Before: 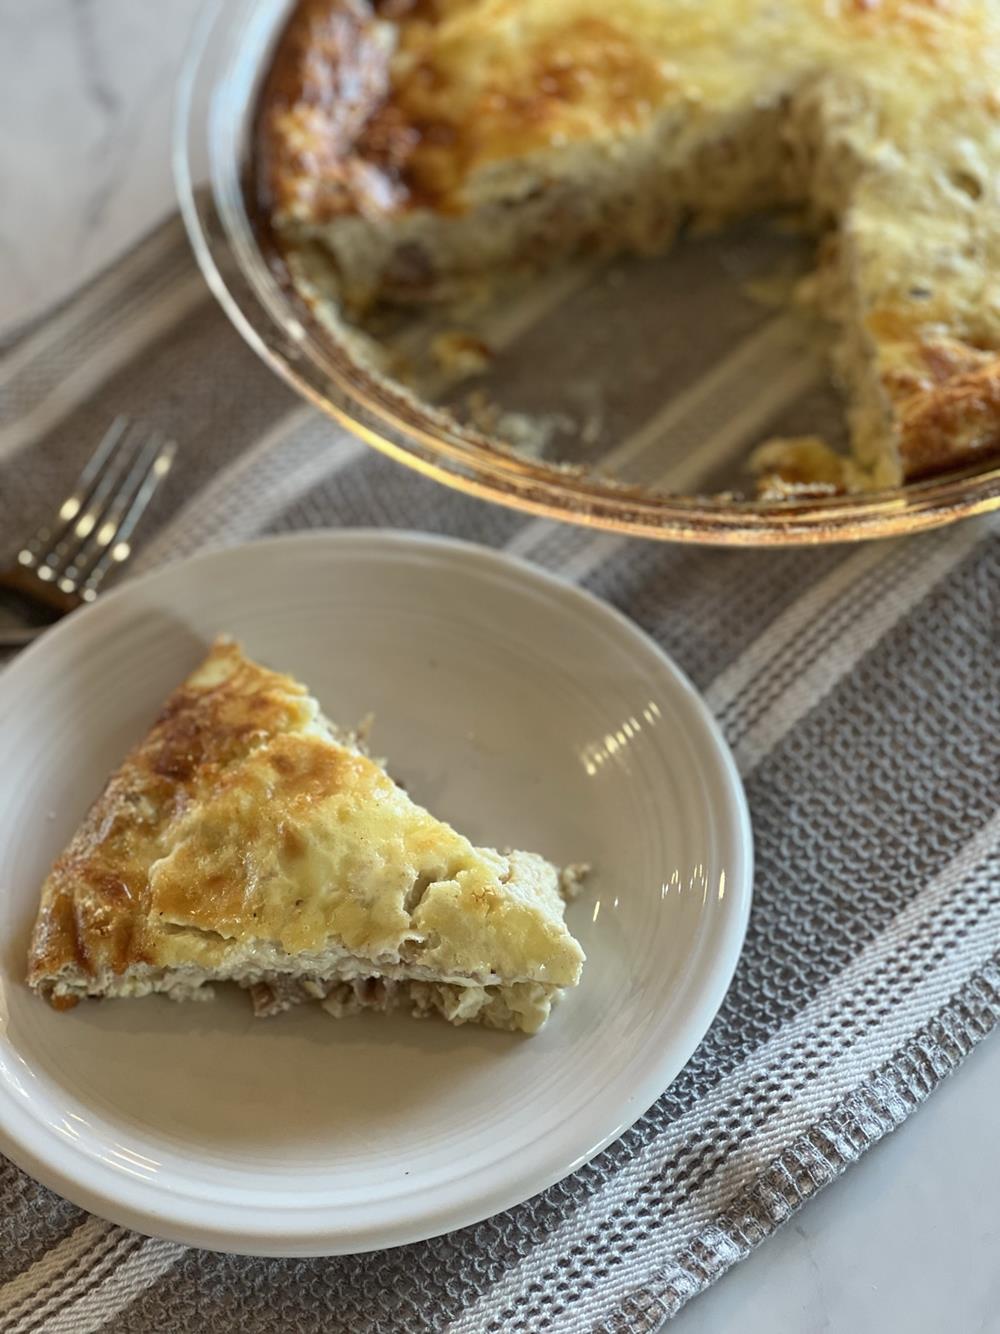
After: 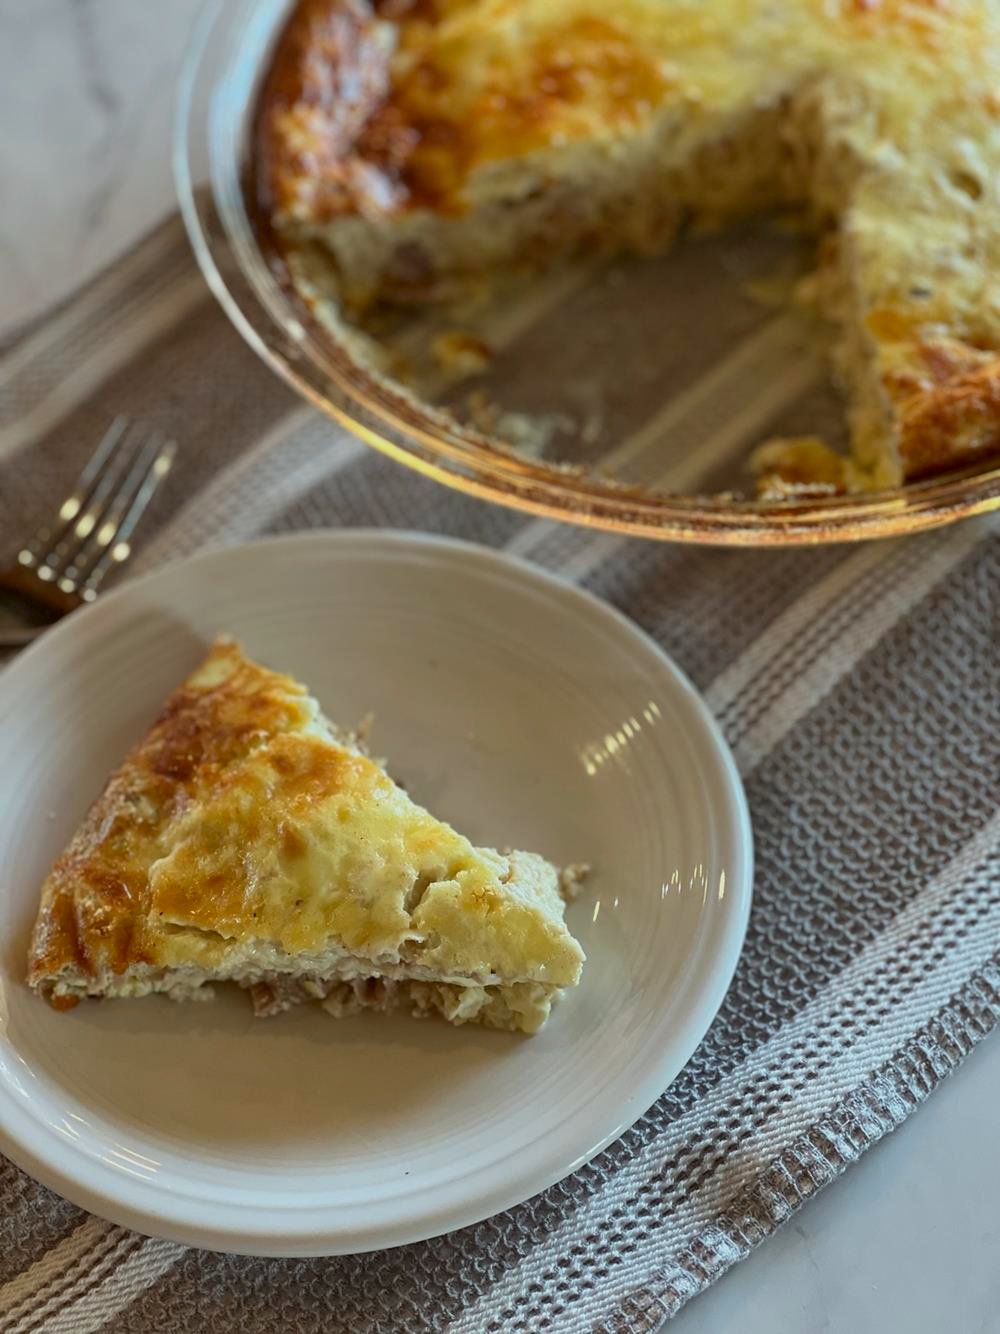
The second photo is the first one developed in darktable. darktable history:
shadows and highlights: radius 121.22, shadows 21.62, white point adjustment -9.61, highlights -14.33, soften with gaussian
color correction: highlights a* -2.89, highlights b* -2.58, shadows a* 2.3, shadows b* 2.95
